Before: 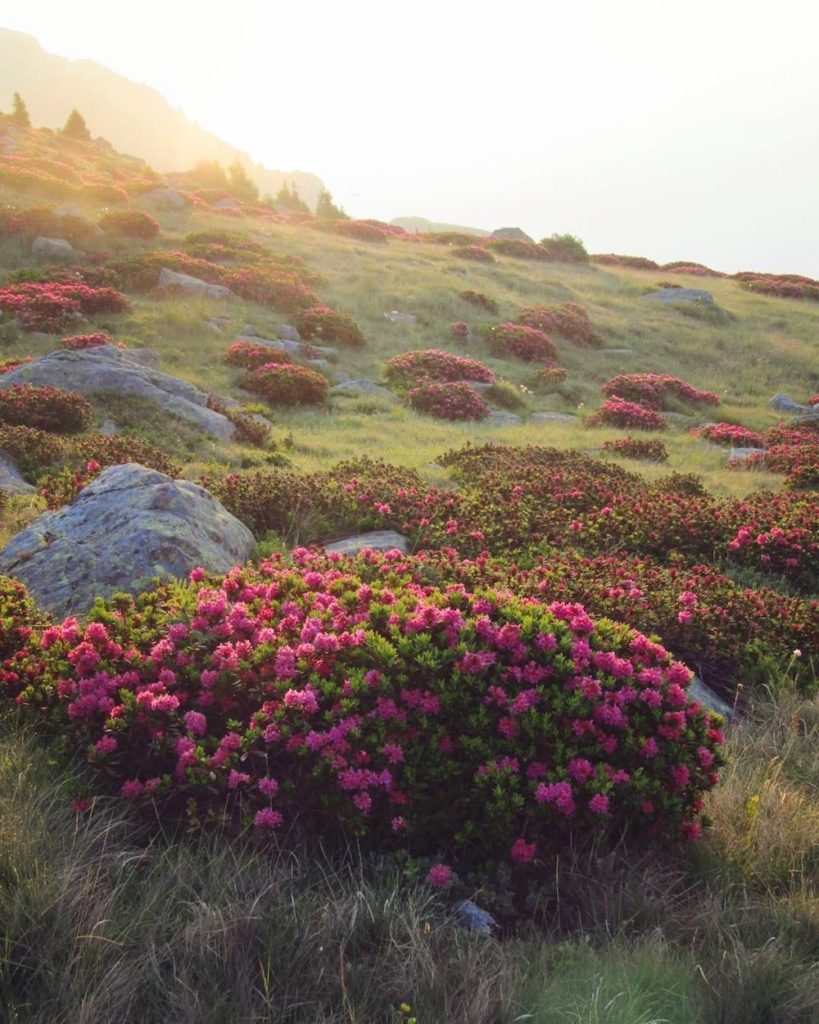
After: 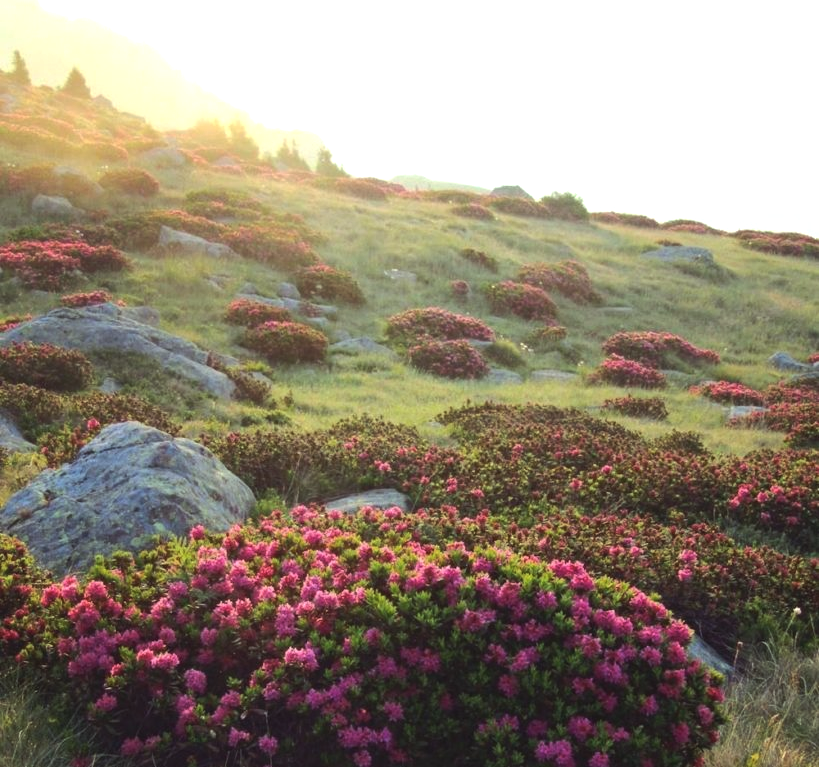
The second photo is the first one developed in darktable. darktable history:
crop: top 4.148%, bottom 20.923%
color correction: highlights a* -6.44, highlights b* 0.43
tone equalizer: -8 EV -0.391 EV, -7 EV -0.422 EV, -6 EV -0.328 EV, -5 EV -0.227 EV, -3 EV 0.247 EV, -2 EV 0.356 EV, -1 EV 0.409 EV, +0 EV 0.423 EV, edges refinement/feathering 500, mask exposure compensation -1.57 EV, preserve details no
tone curve: curves: ch0 [(0, 0) (0.003, 0.051) (0.011, 0.054) (0.025, 0.056) (0.044, 0.07) (0.069, 0.092) (0.1, 0.119) (0.136, 0.149) (0.177, 0.189) (0.224, 0.231) (0.277, 0.278) (0.335, 0.329) (0.399, 0.386) (0.468, 0.454) (0.543, 0.524) (0.623, 0.603) (0.709, 0.687) (0.801, 0.776) (0.898, 0.878) (1, 1)], preserve colors none
